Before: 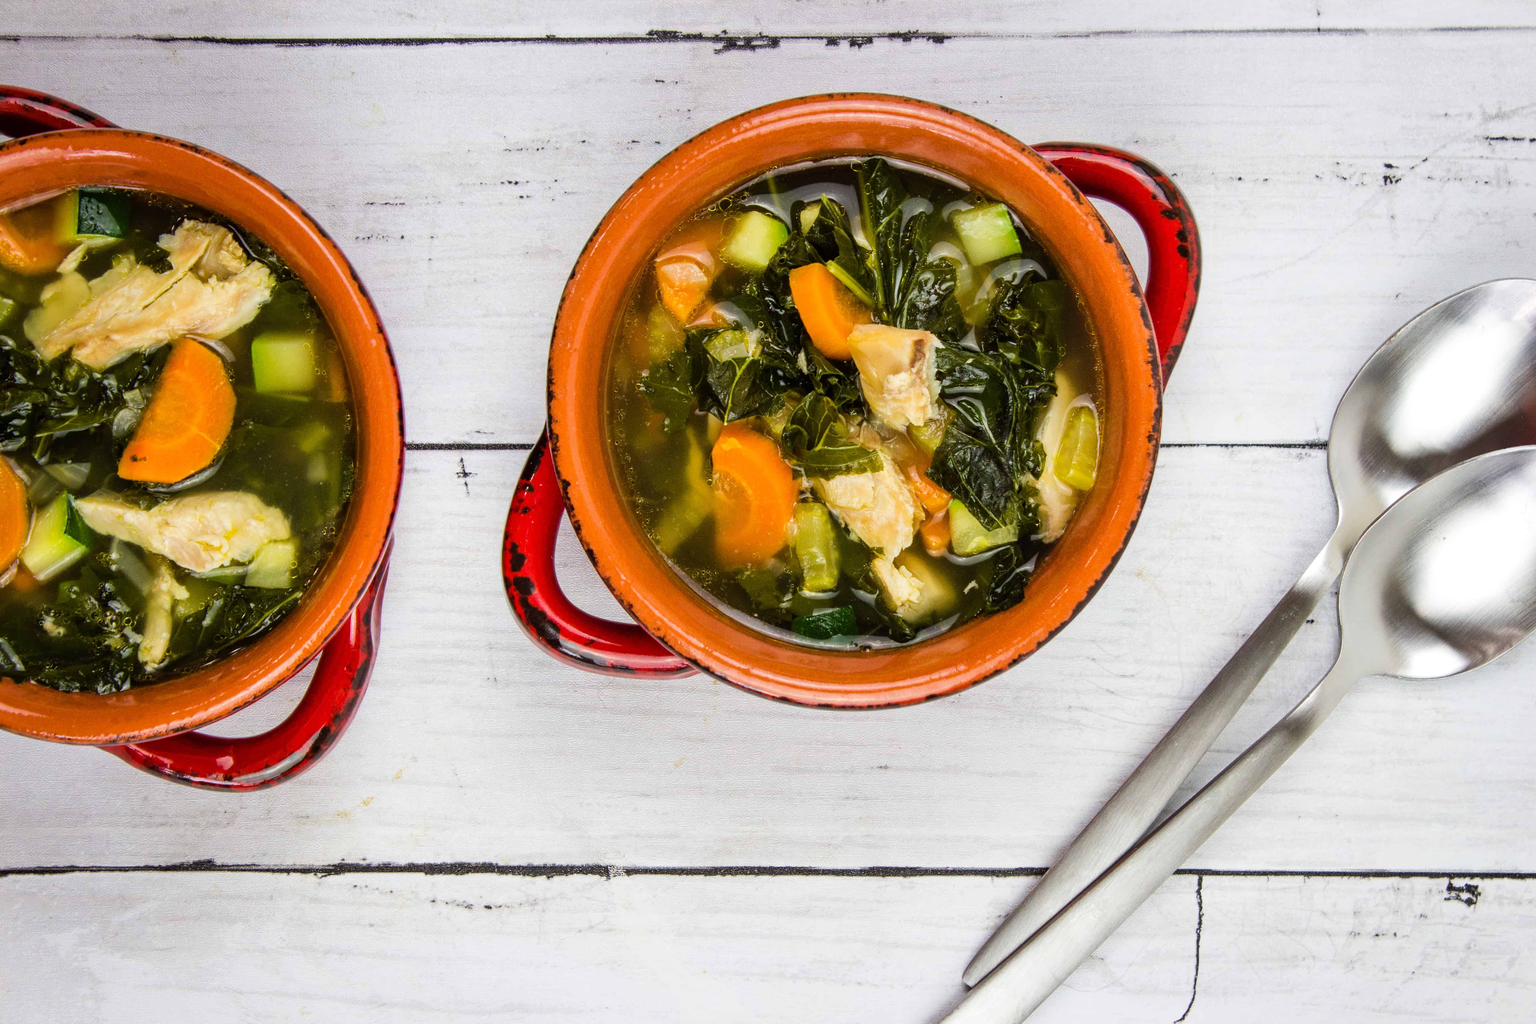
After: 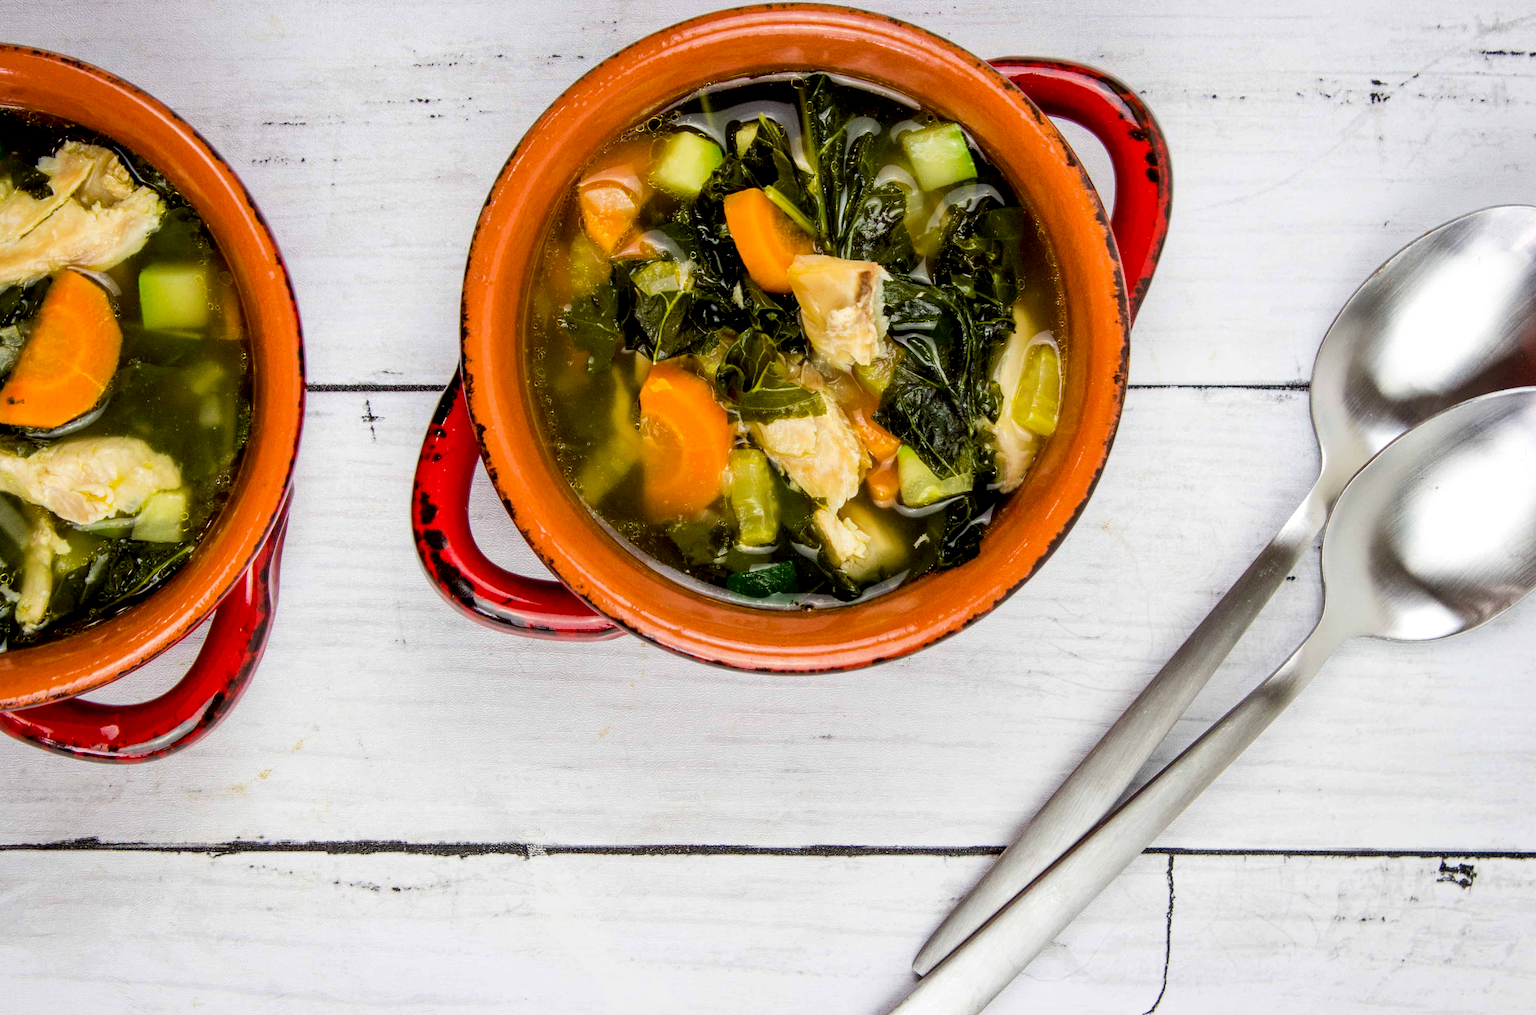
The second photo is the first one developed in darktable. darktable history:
crop and rotate: left 8.108%, top 8.83%
exposure: black level correction 0.01, exposure 0.017 EV, compensate highlight preservation false
